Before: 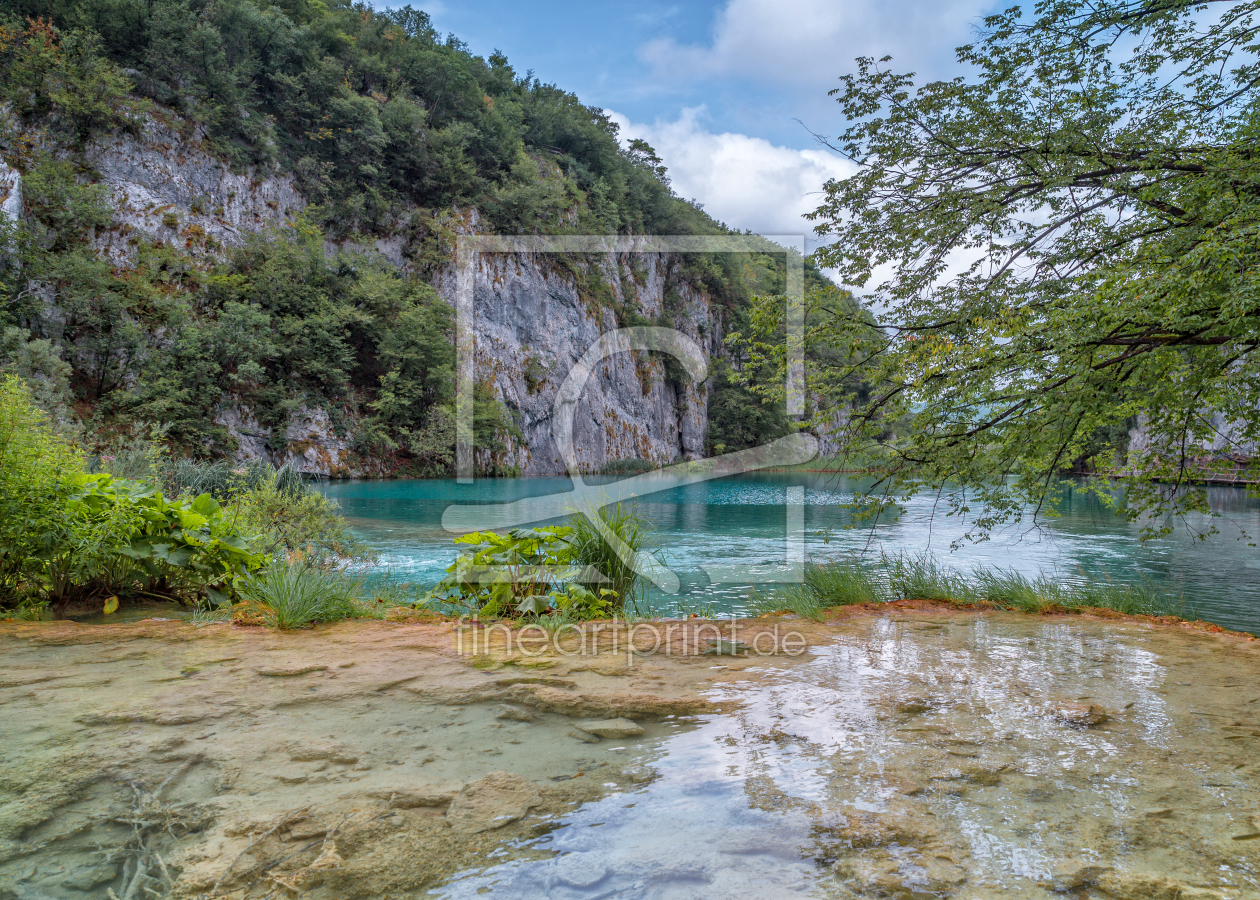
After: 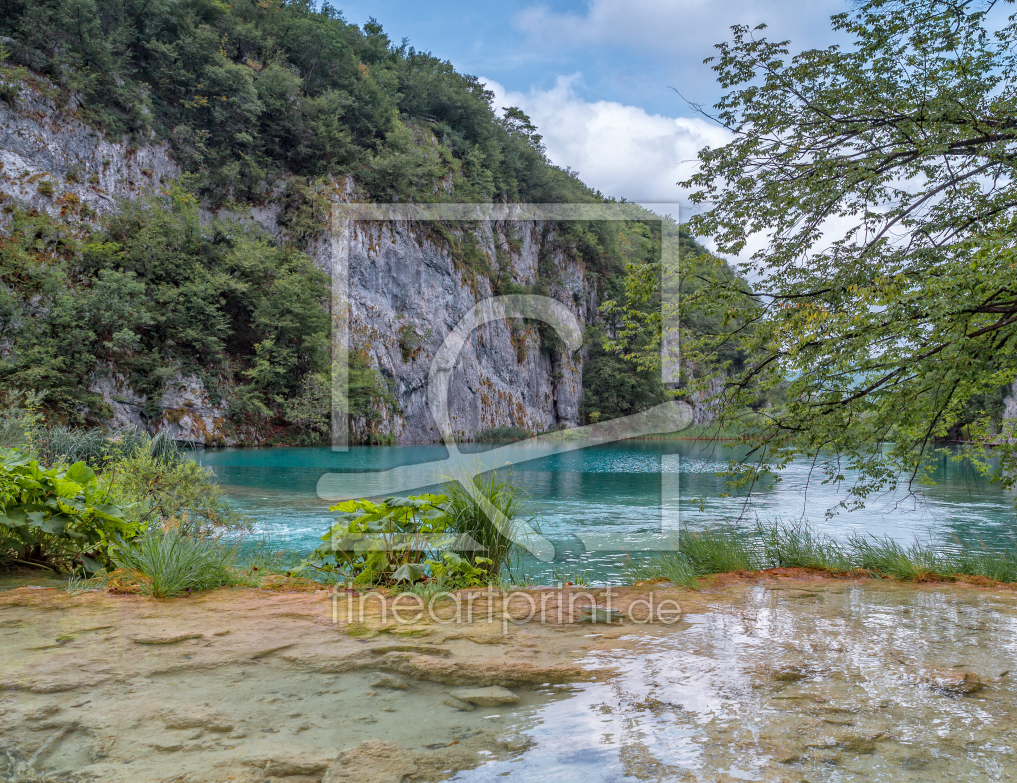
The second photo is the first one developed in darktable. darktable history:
crop: left 9.954%, top 3.558%, right 9.271%, bottom 9.363%
